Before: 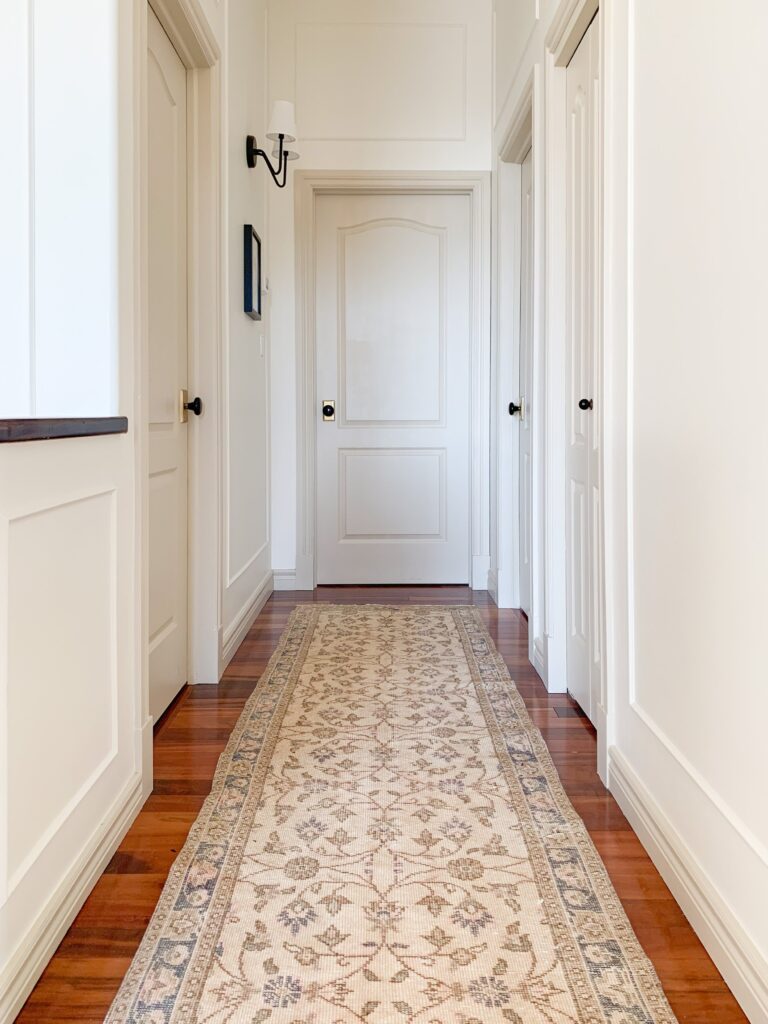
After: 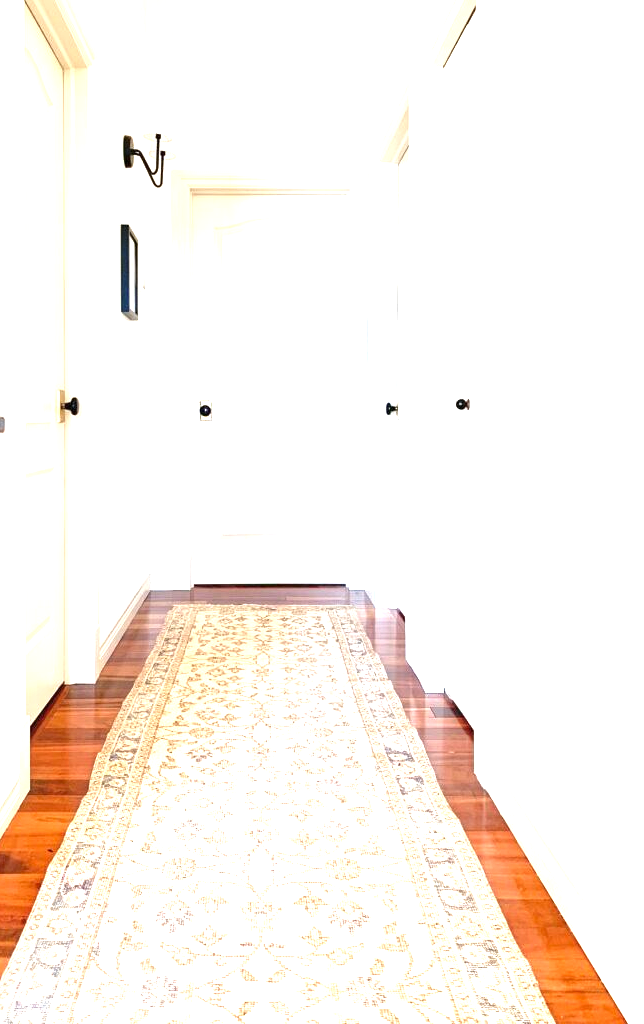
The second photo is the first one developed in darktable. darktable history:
exposure: black level correction 0, exposure 1.741 EV, compensate exposure bias true, compensate highlight preservation false
local contrast: mode bilateral grid, contrast 20, coarseness 50, detail 120%, midtone range 0.2
crop: left 16.145%
